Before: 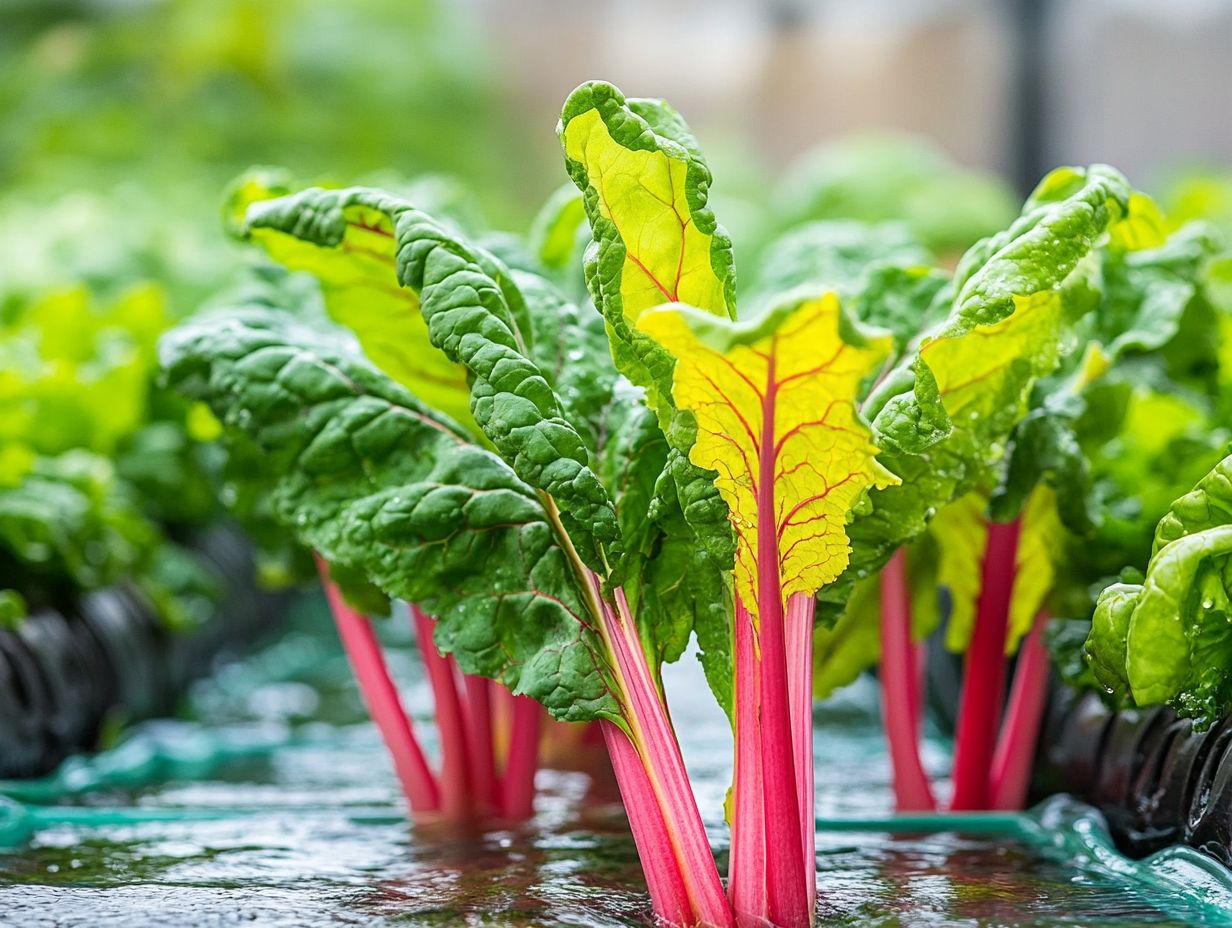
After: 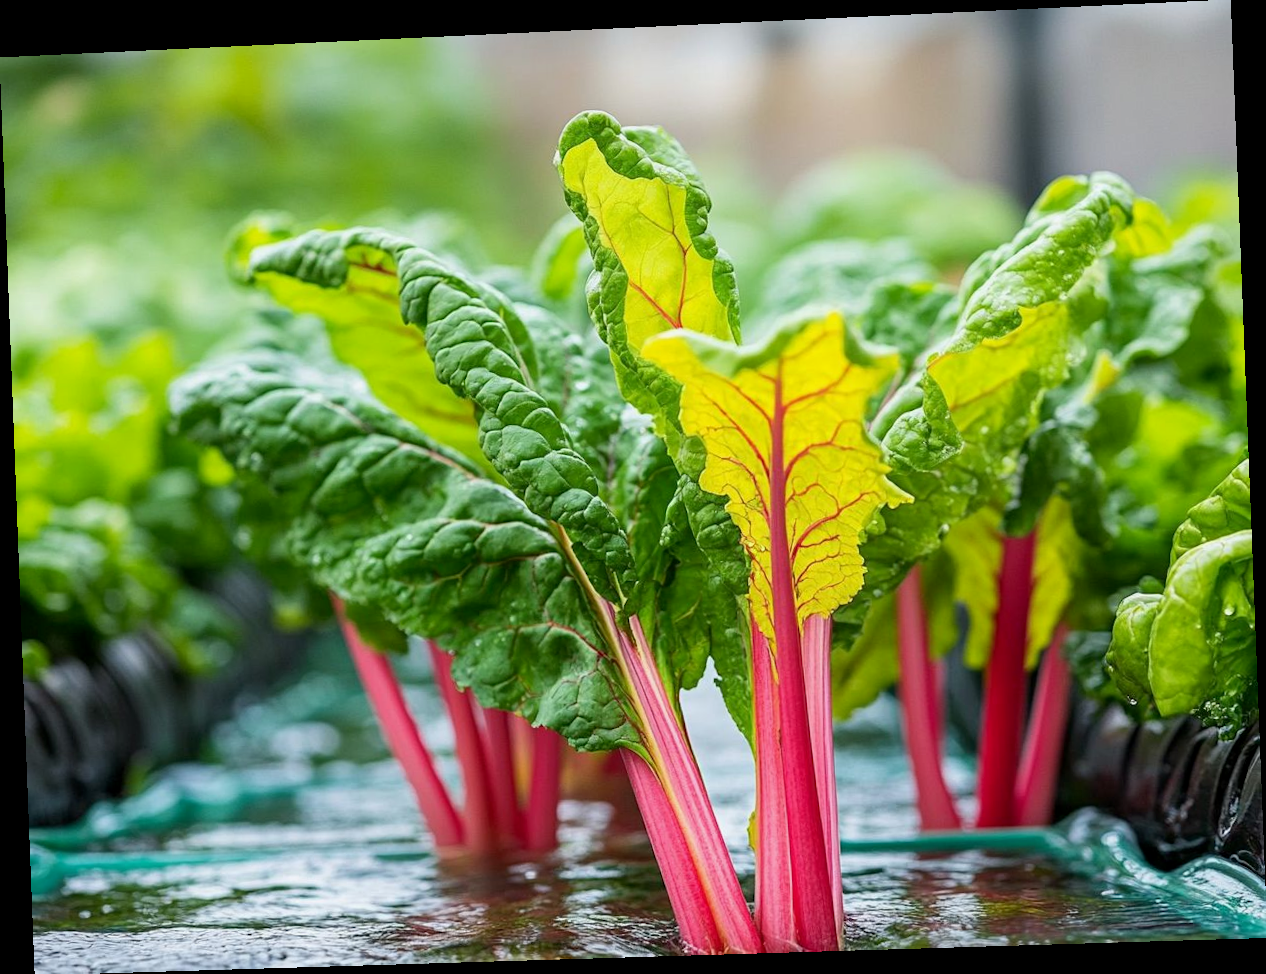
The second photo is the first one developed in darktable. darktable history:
rotate and perspective: rotation -2.22°, lens shift (horizontal) -0.022, automatic cropping off
exposure: black level correction 0.002, exposure -0.1 EV, compensate highlight preservation false
